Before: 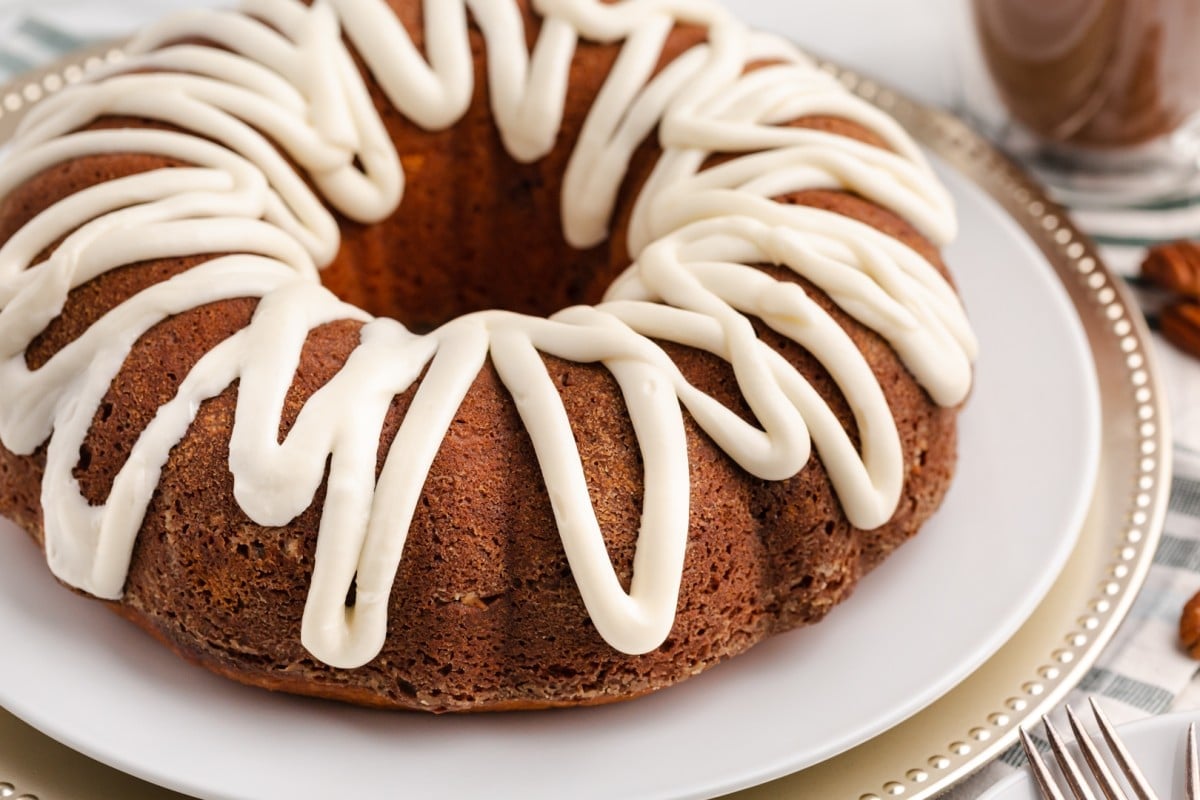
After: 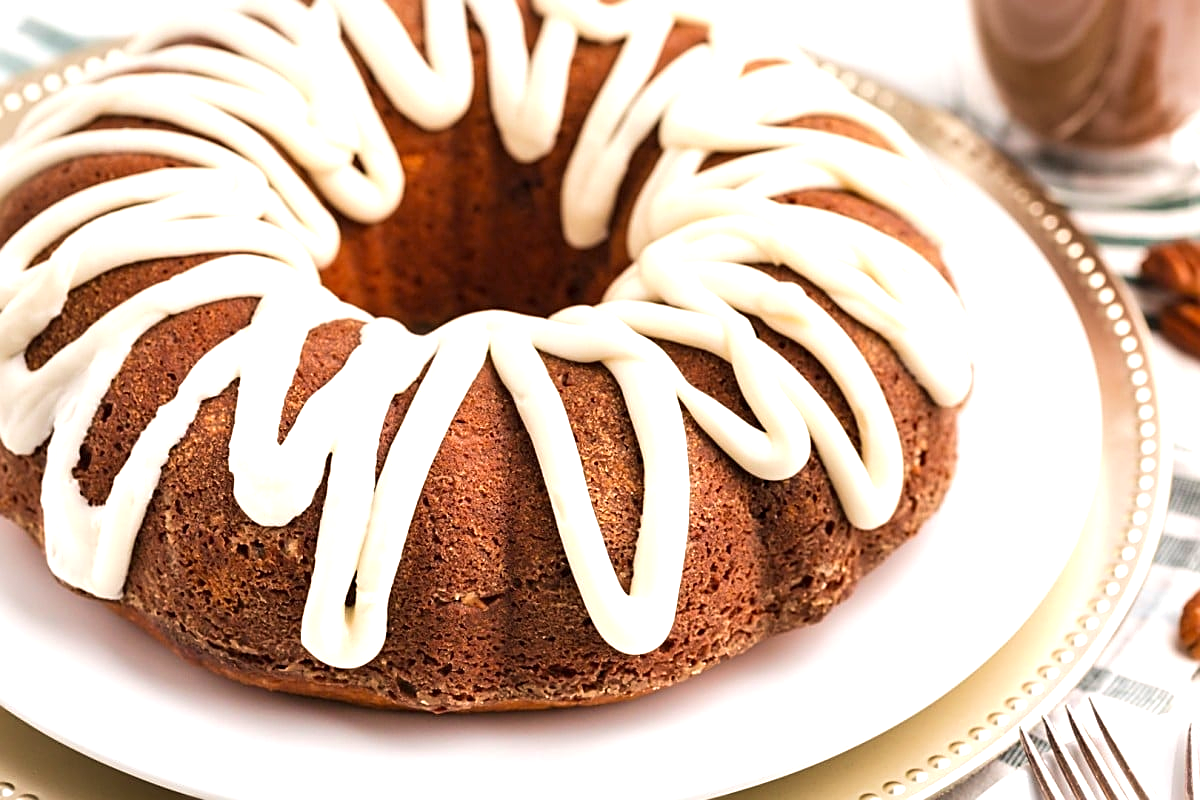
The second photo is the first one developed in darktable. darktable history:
exposure: exposure 0.774 EV, compensate highlight preservation false
velvia: on, module defaults
sharpen: on, module defaults
